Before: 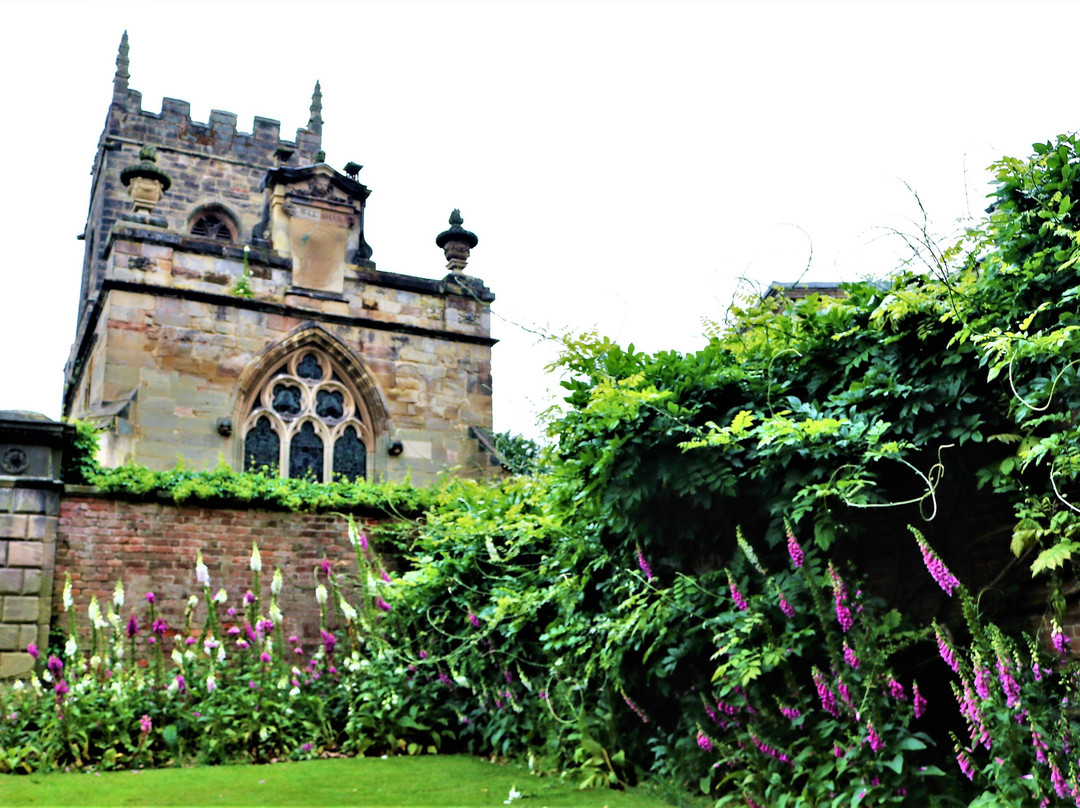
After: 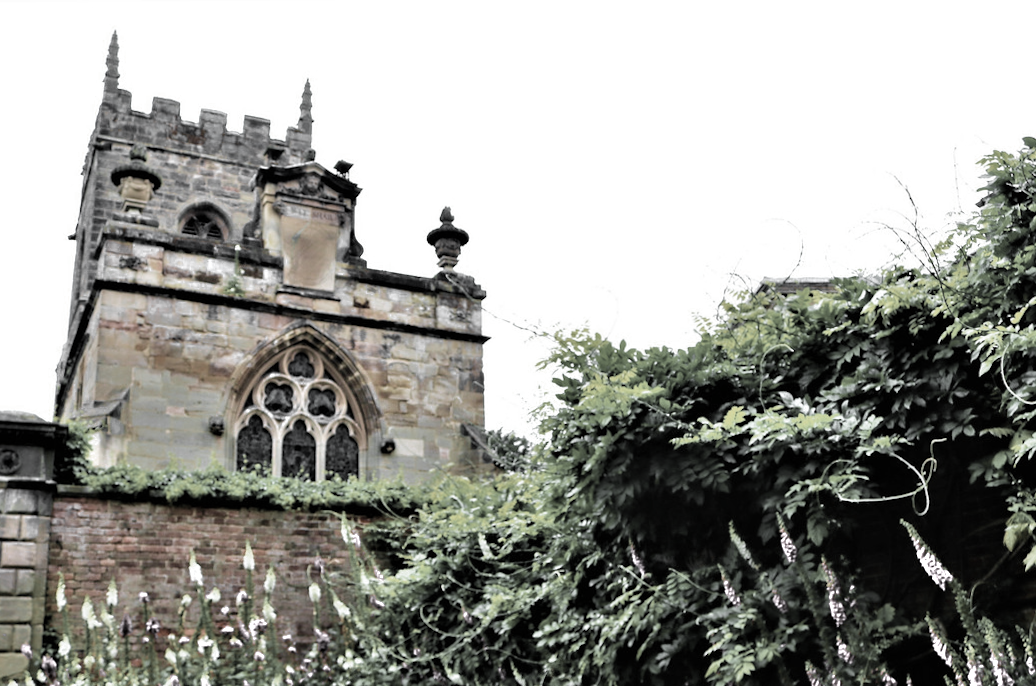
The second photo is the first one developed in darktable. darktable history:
crop and rotate: angle 0.383°, left 0.375%, right 2.836%, bottom 14.287%
velvia: strength 26.74%
color zones: curves: ch0 [(0, 0.613) (0.01, 0.613) (0.245, 0.448) (0.498, 0.529) (0.642, 0.665) (0.879, 0.777) (0.99, 0.613)]; ch1 [(0, 0.035) (0.121, 0.189) (0.259, 0.197) (0.415, 0.061) (0.589, 0.022) (0.732, 0.022) (0.857, 0.026) (0.991, 0.053)]
